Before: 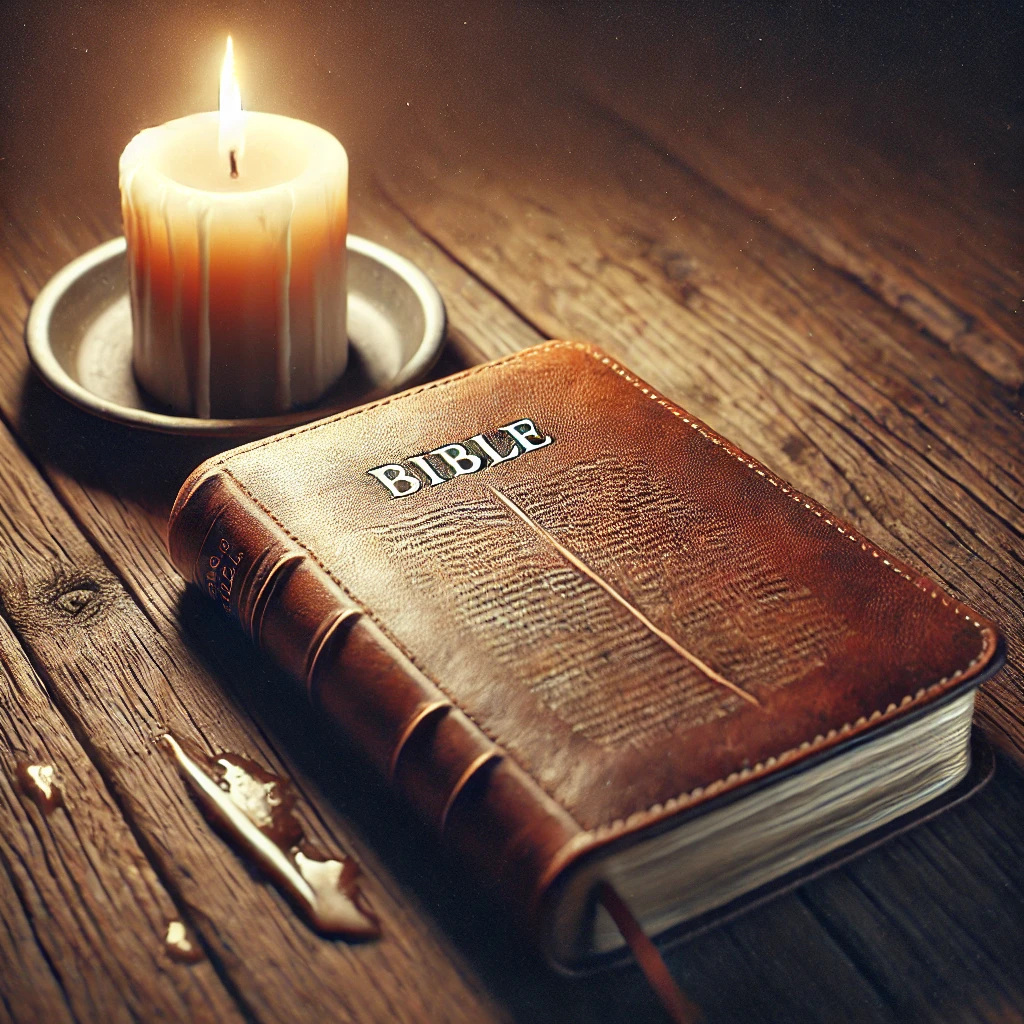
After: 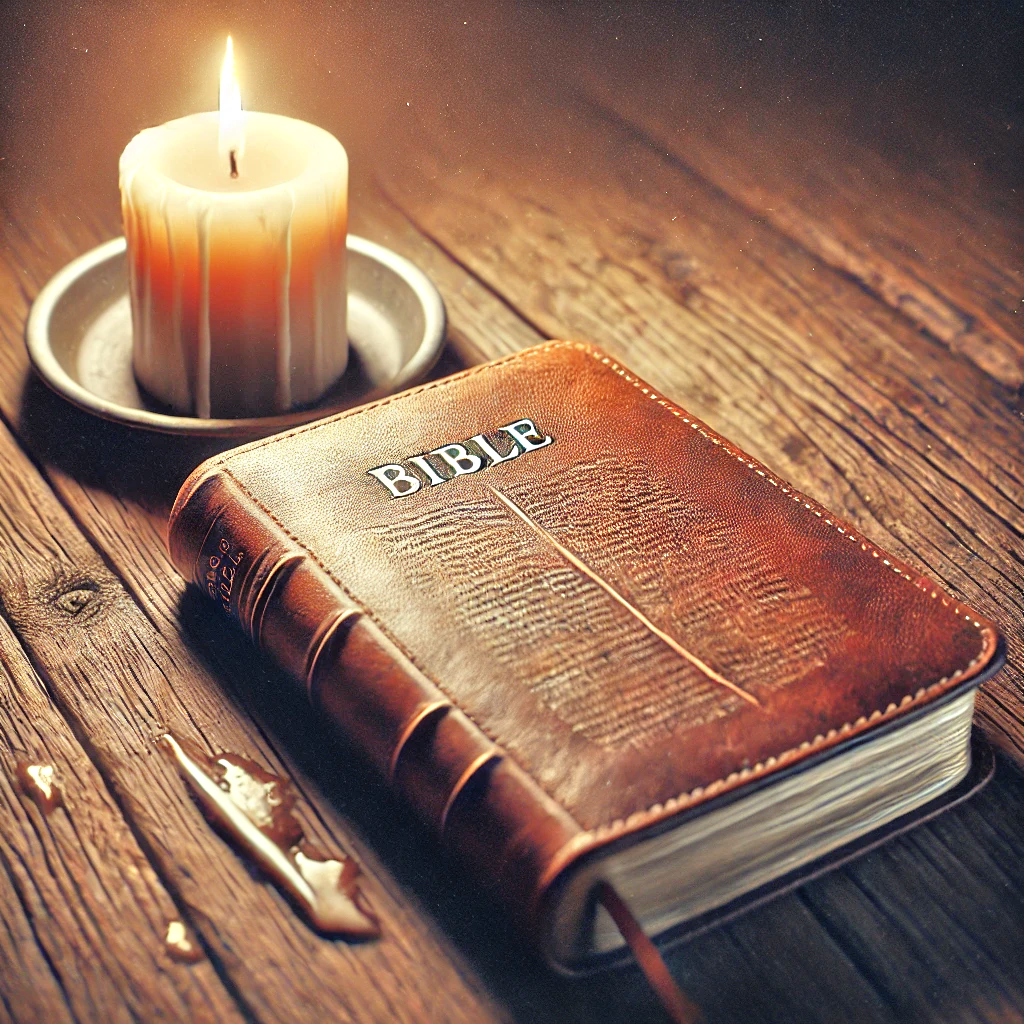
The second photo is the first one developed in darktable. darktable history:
tone equalizer: -7 EV 0.157 EV, -6 EV 0.588 EV, -5 EV 1.16 EV, -4 EV 1.3 EV, -3 EV 1.15 EV, -2 EV 0.6 EV, -1 EV 0.162 EV, mask exposure compensation -0.507 EV
